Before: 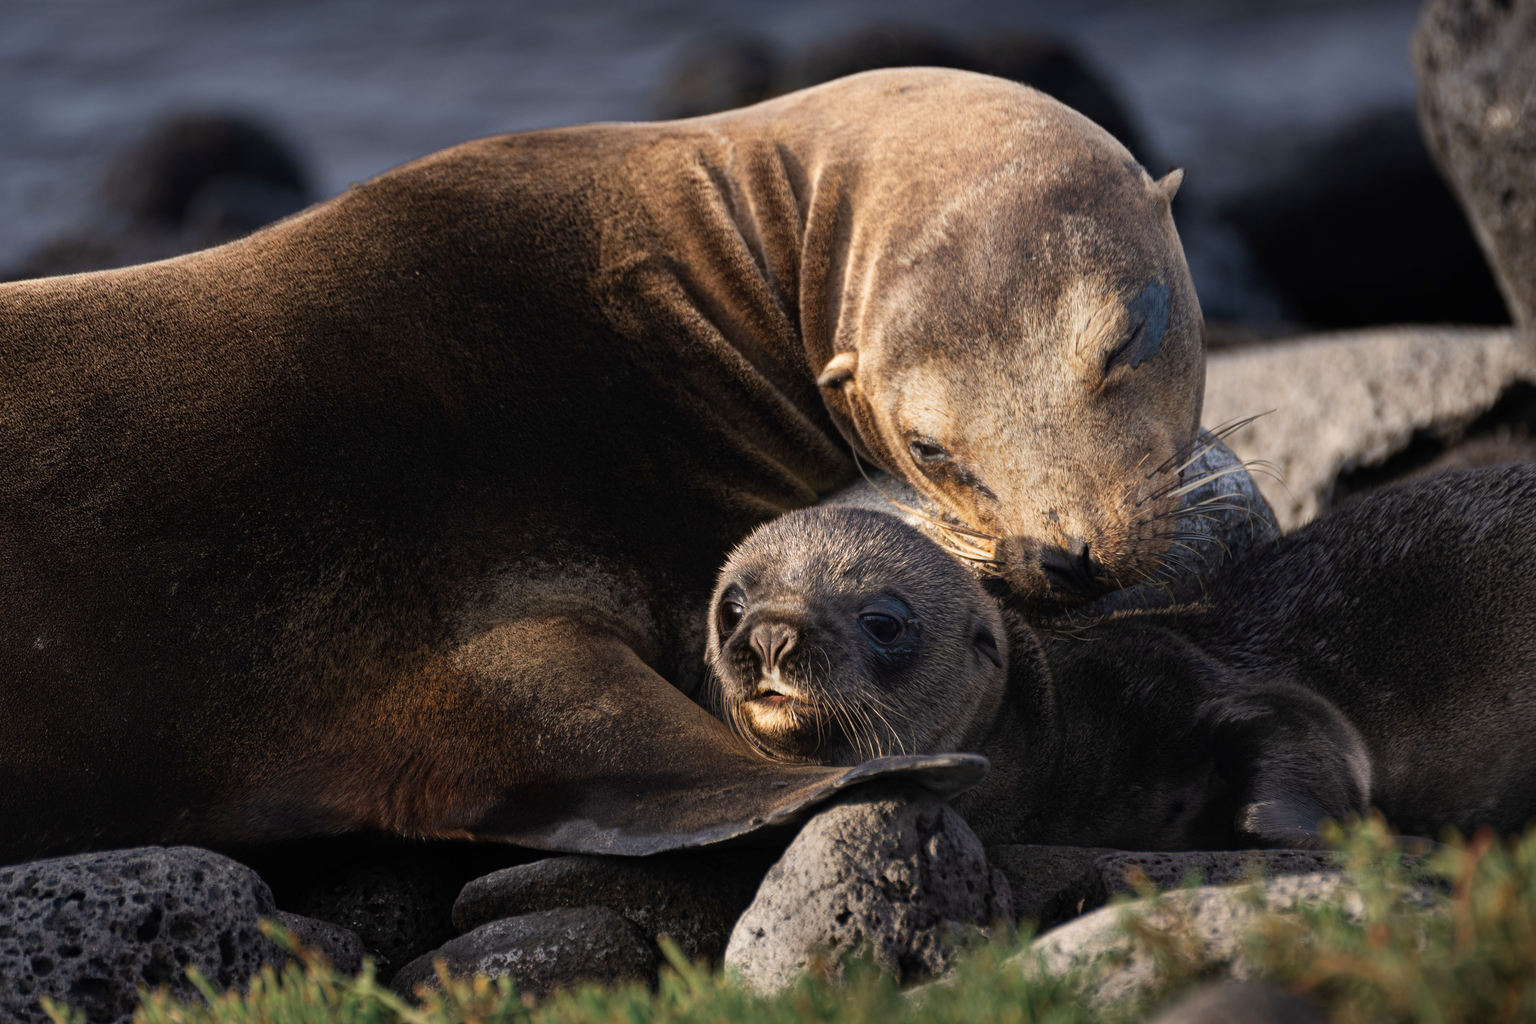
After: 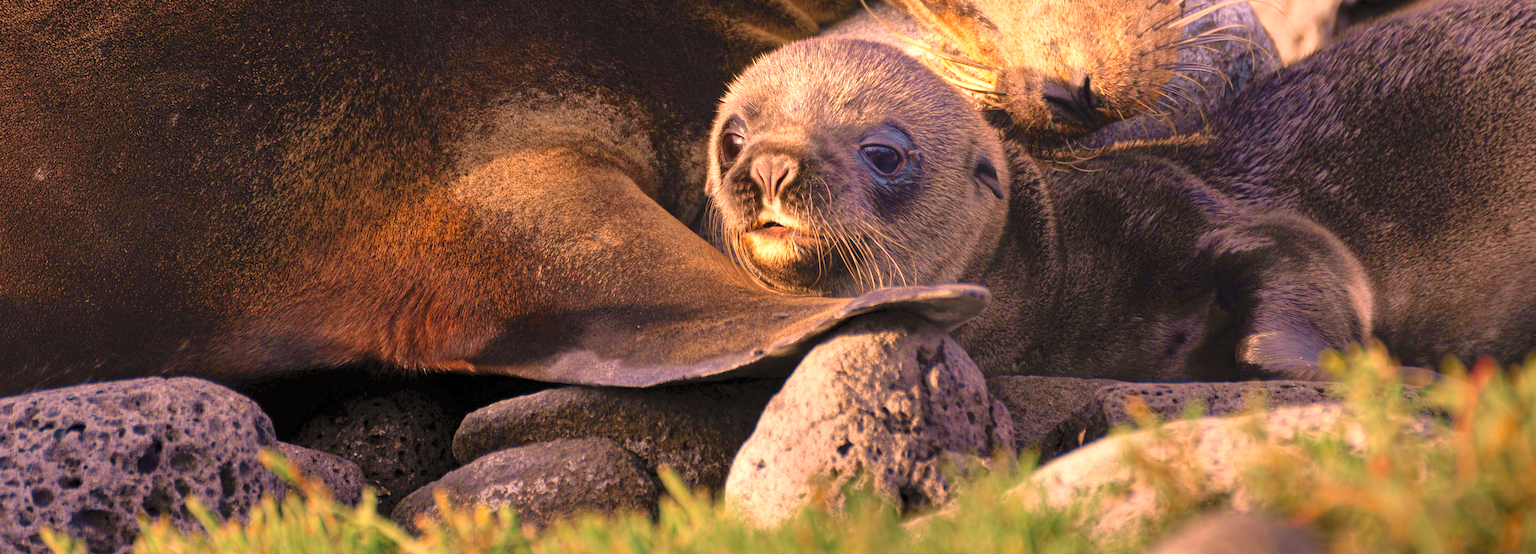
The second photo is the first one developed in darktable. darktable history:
levels: levels [0.008, 0.318, 0.836]
color correction: highlights a* 21.18, highlights b* 19.62
crop and rotate: top 45.857%, right 0.06%
velvia: on, module defaults
